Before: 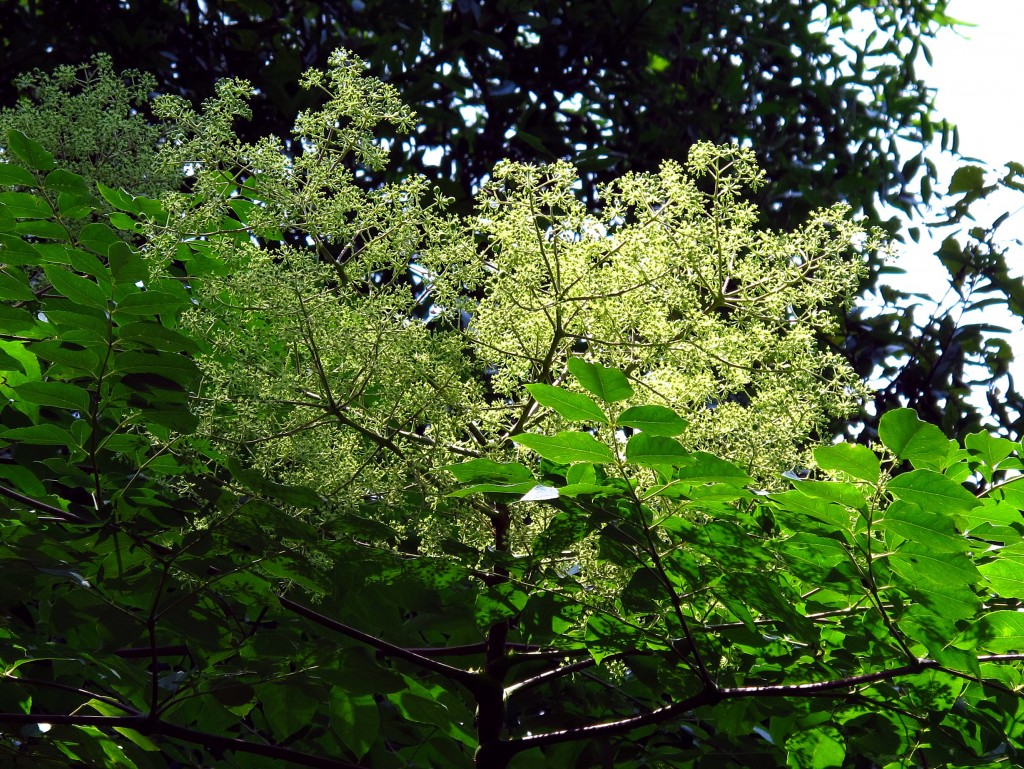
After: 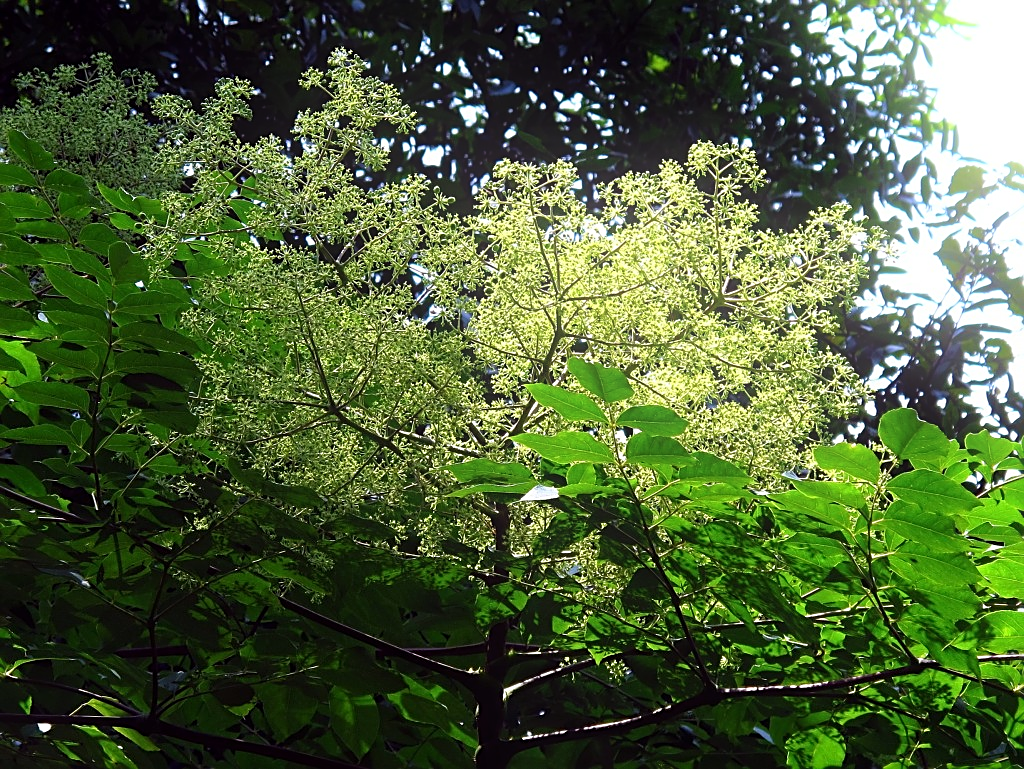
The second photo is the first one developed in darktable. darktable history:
sharpen: on, module defaults
bloom: size 9%, threshold 100%, strength 7%
